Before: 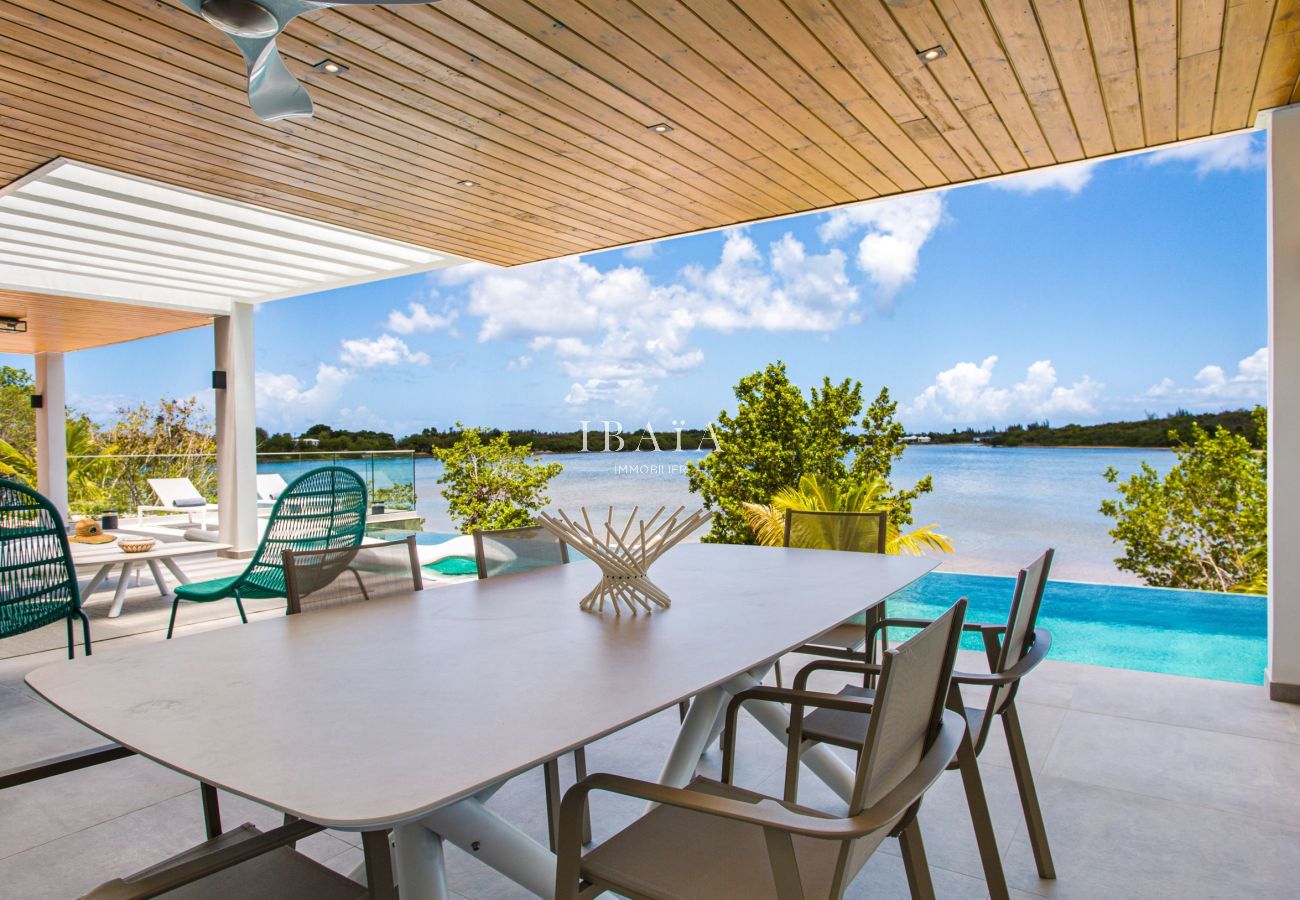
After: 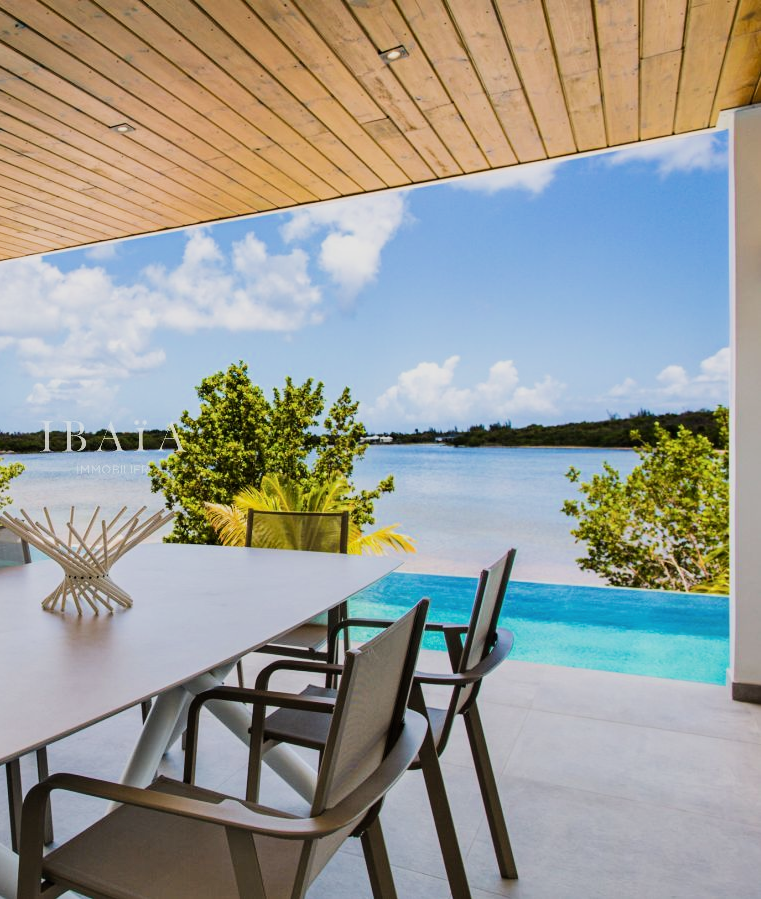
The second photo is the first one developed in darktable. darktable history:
filmic rgb: black relative exposure -7.5 EV, white relative exposure 5 EV, hardness 3.31, contrast 1.3, contrast in shadows safe
crop: left 41.402%
